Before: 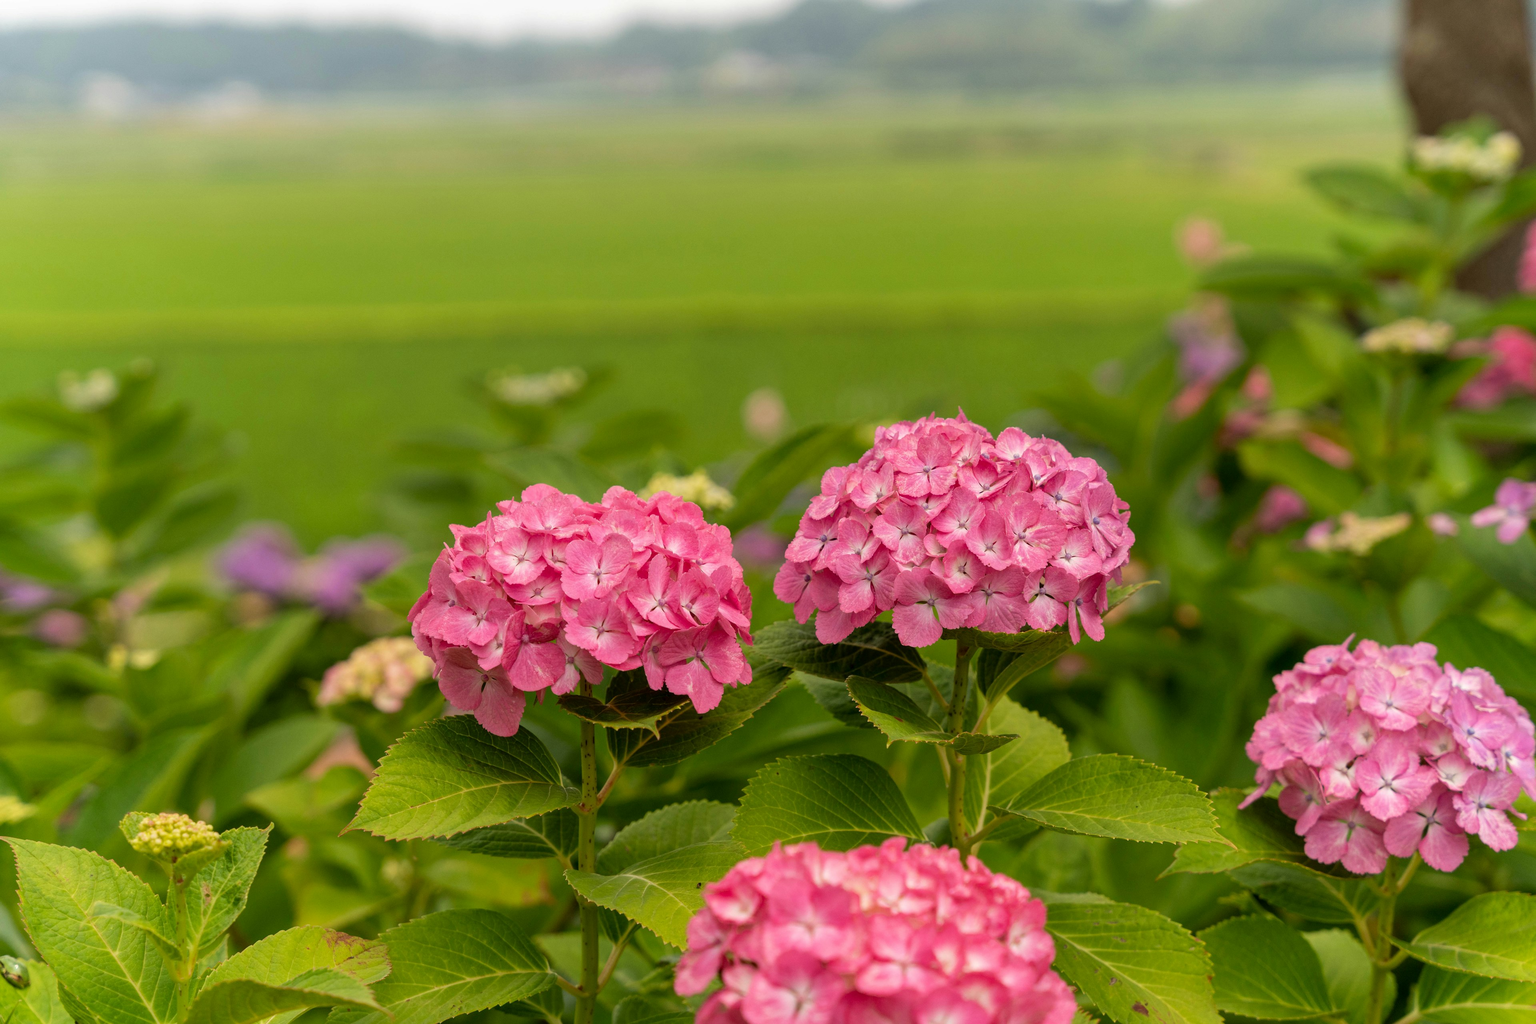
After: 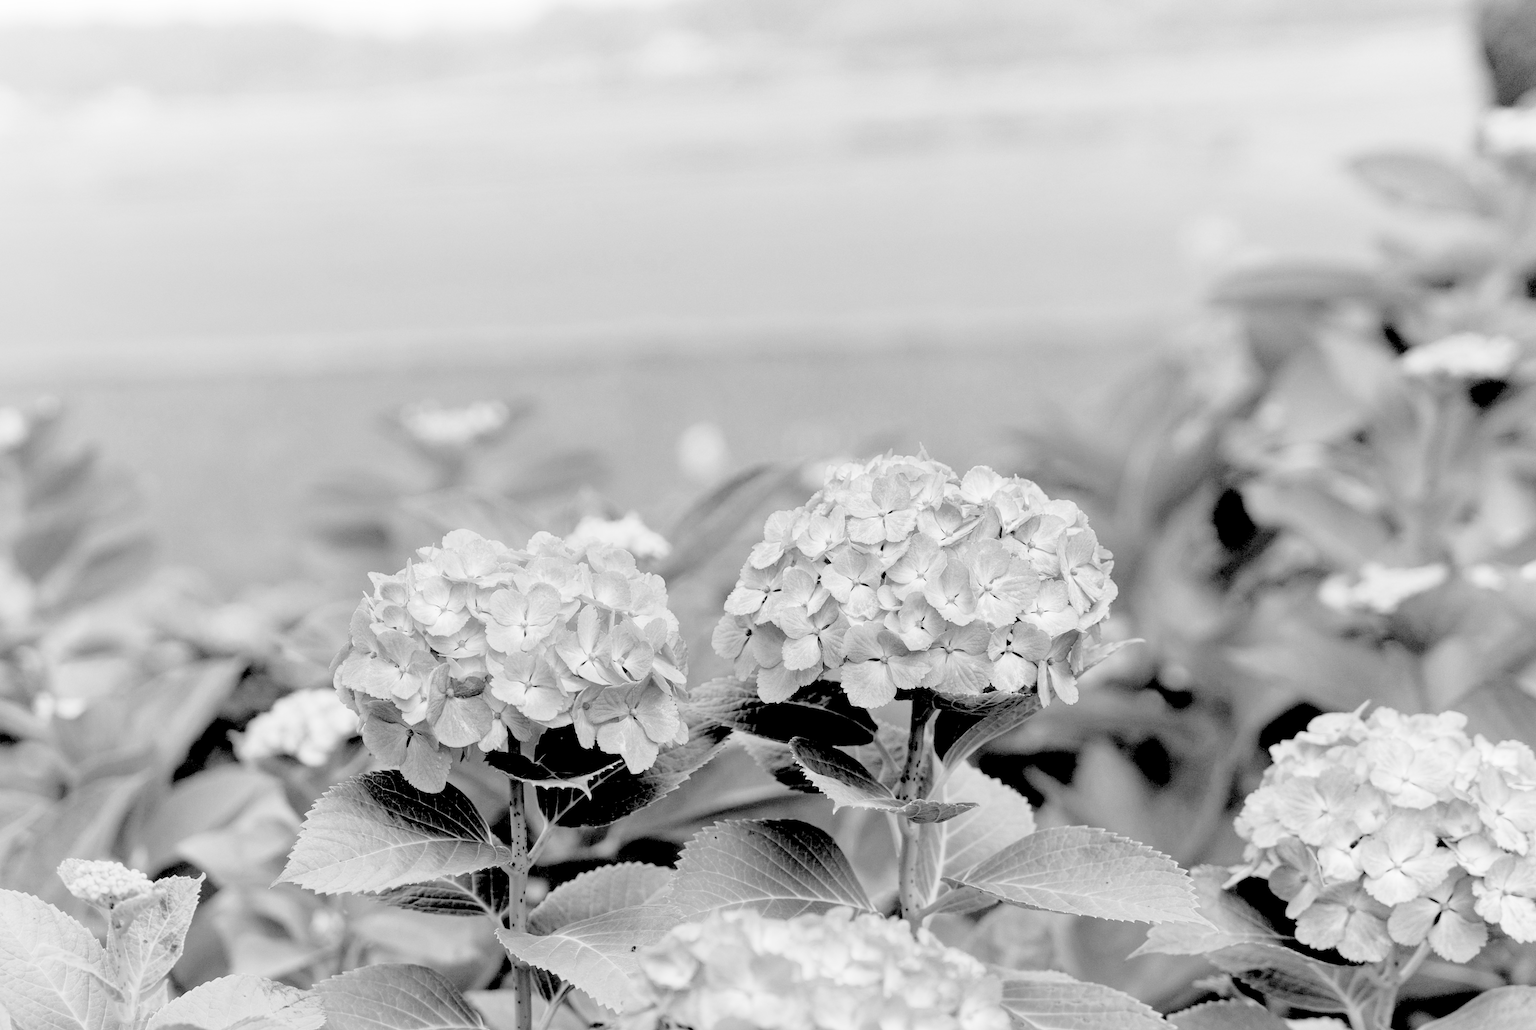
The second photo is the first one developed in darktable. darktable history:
rgb levels: levels [[0.027, 0.429, 0.996], [0, 0.5, 1], [0, 0.5, 1]]
crop and rotate: left 2.536%, right 1.107%, bottom 2.246%
monochrome: on, module defaults
base curve: curves: ch0 [(0, 0) (0.028, 0.03) (0.121, 0.232) (0.46, 0.748) (0.859, 0.968) (1, 1)]
rotate and perspective: rotation 0.062°, lens shift (vertical) 0.115, lens shift (horizontal) -0.133, crop left 0.047, crop right 0.94, crop top 0.061, crop bottom 0.94
